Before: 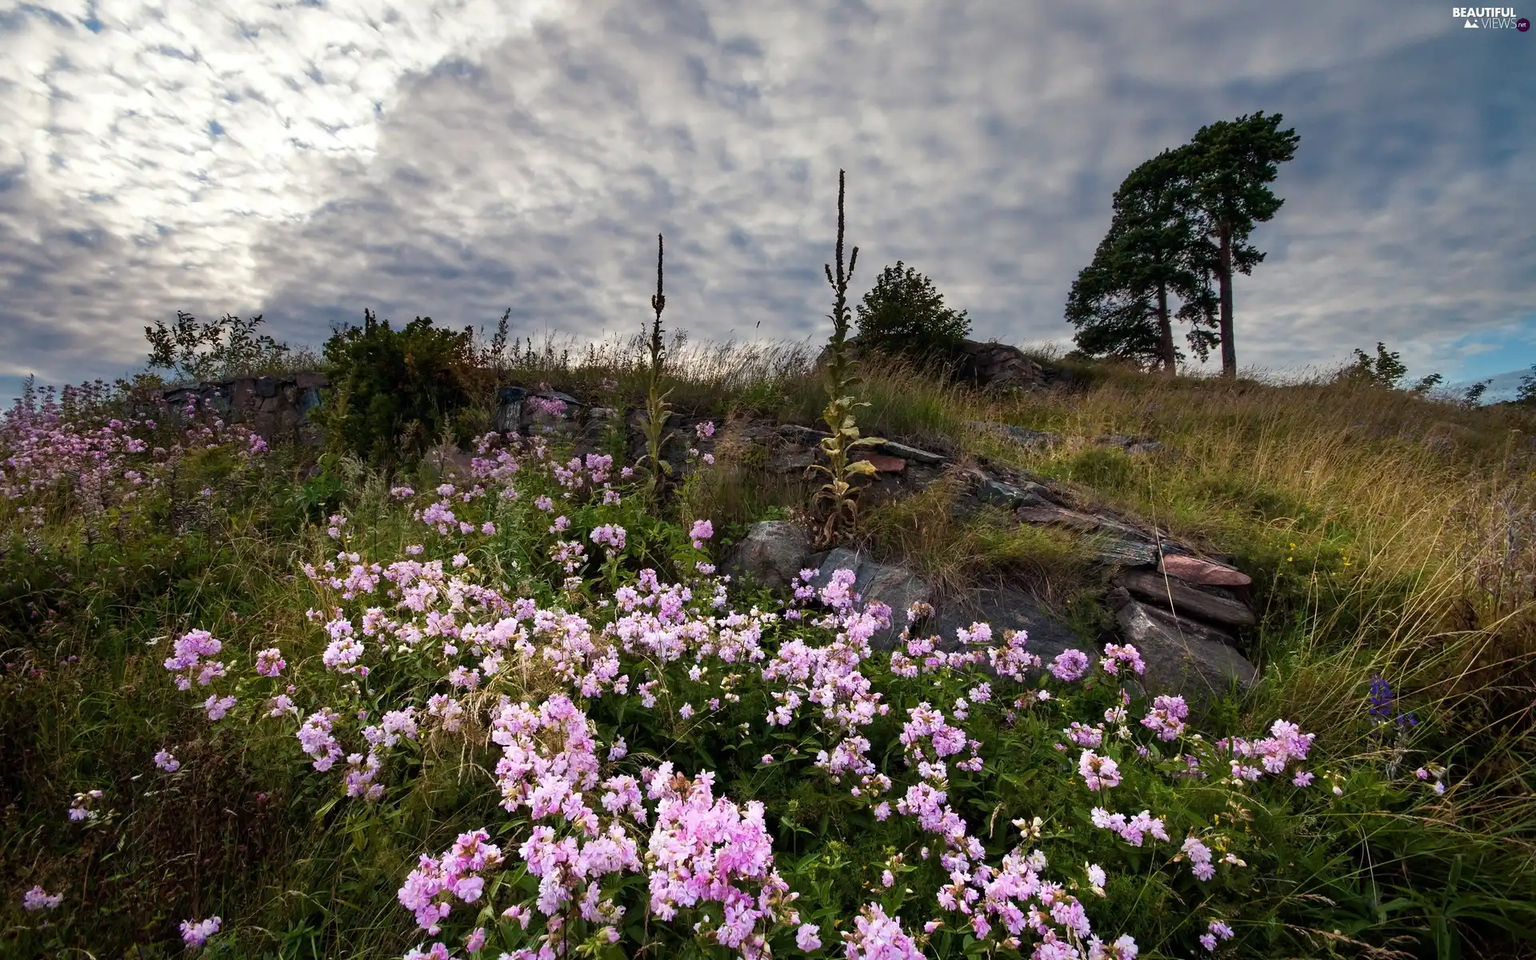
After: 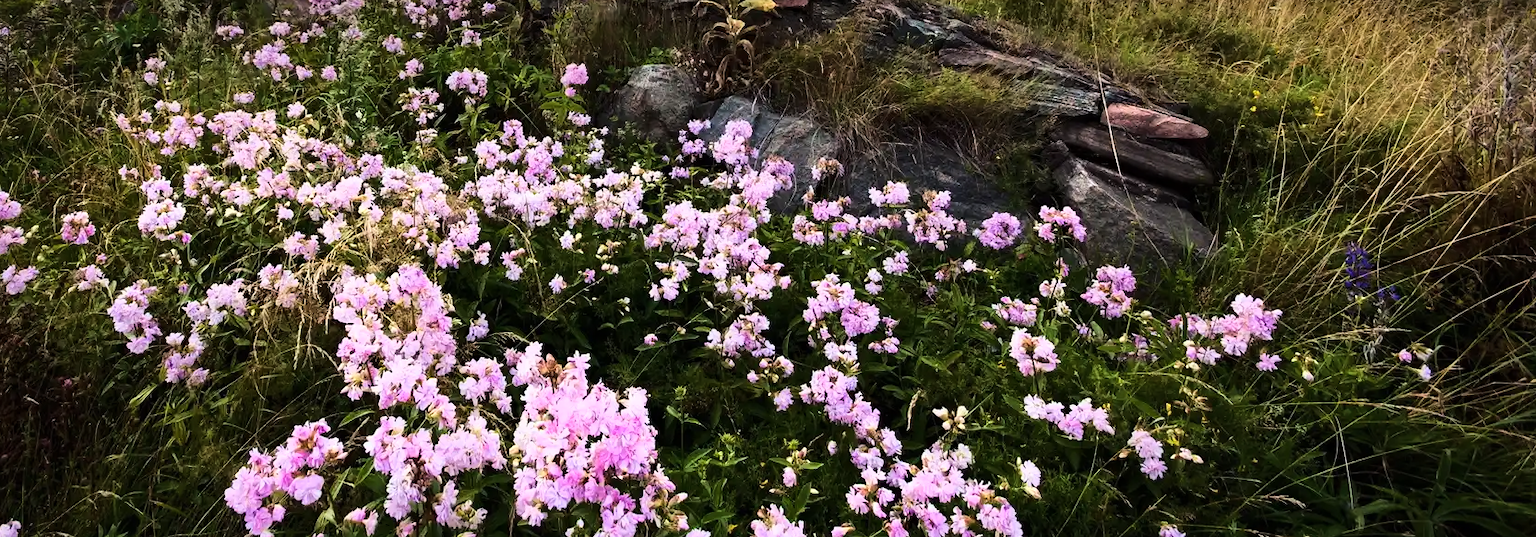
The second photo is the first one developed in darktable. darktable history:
color correction: highlights a* -0.243, highlights b* -0.077
shadows and highlights: shadows 20.74, highlights -35.34, soften with gaussian
base curve: curves: ch0 [(0, 0) (0.036, 0.025) (0.121, 0.166) (0.206, 0.329) (0.605, 0.79) (1, 1)], preserve colors average RGB
crop and rotate: left 13.235%, top 48.468%, bottom 2.948%
